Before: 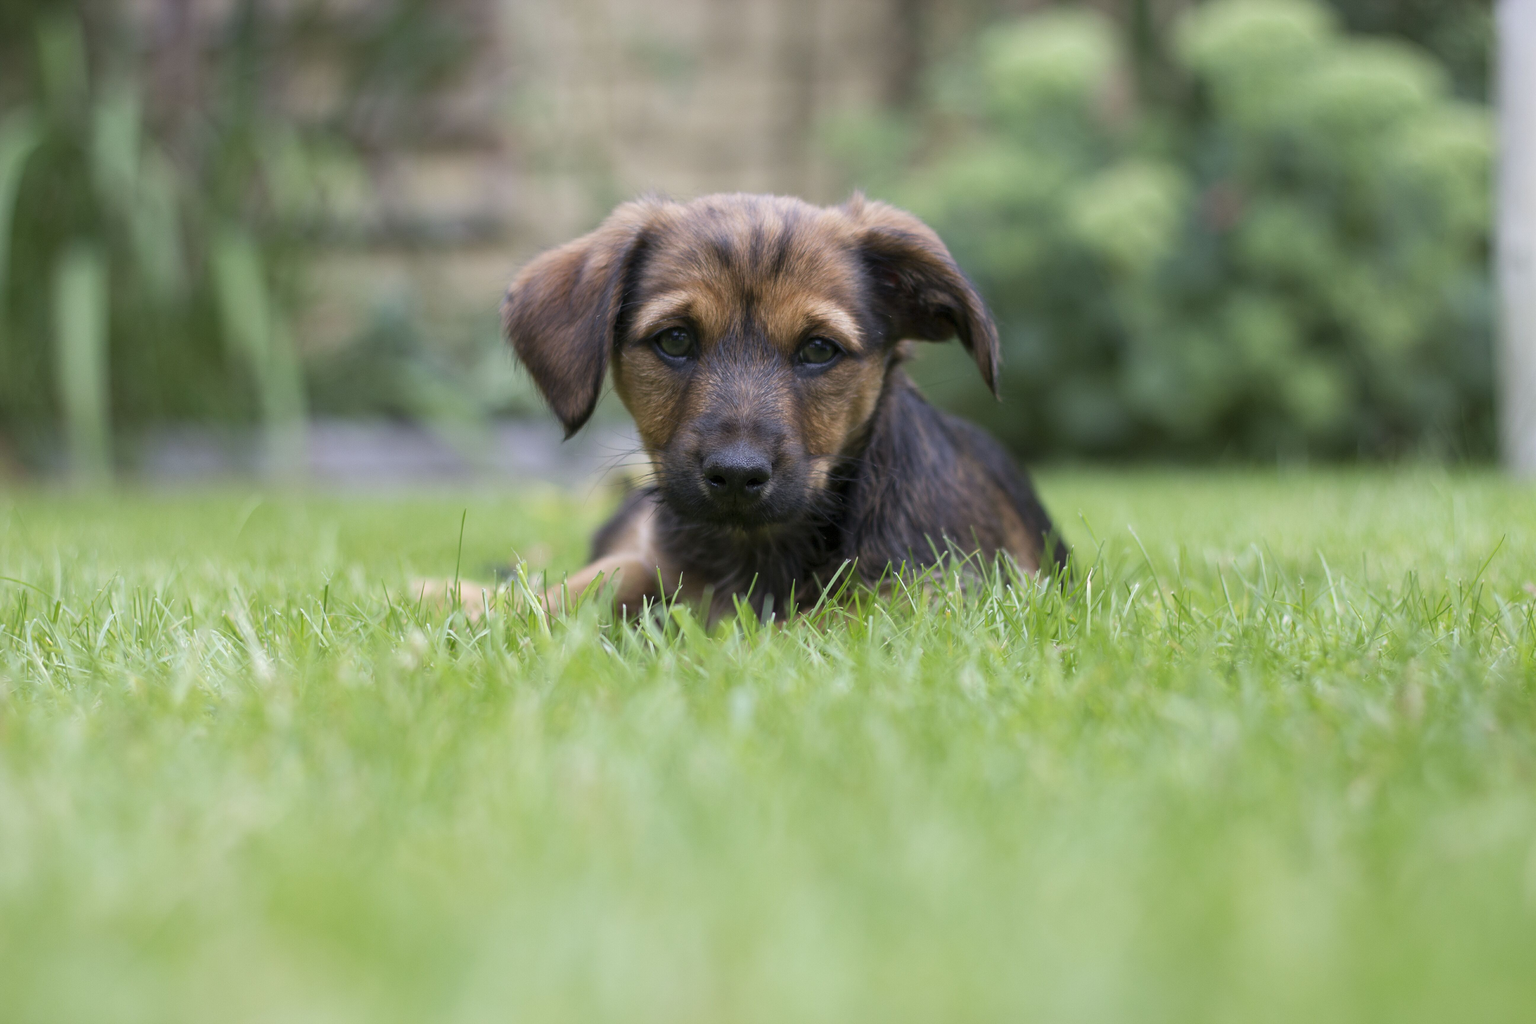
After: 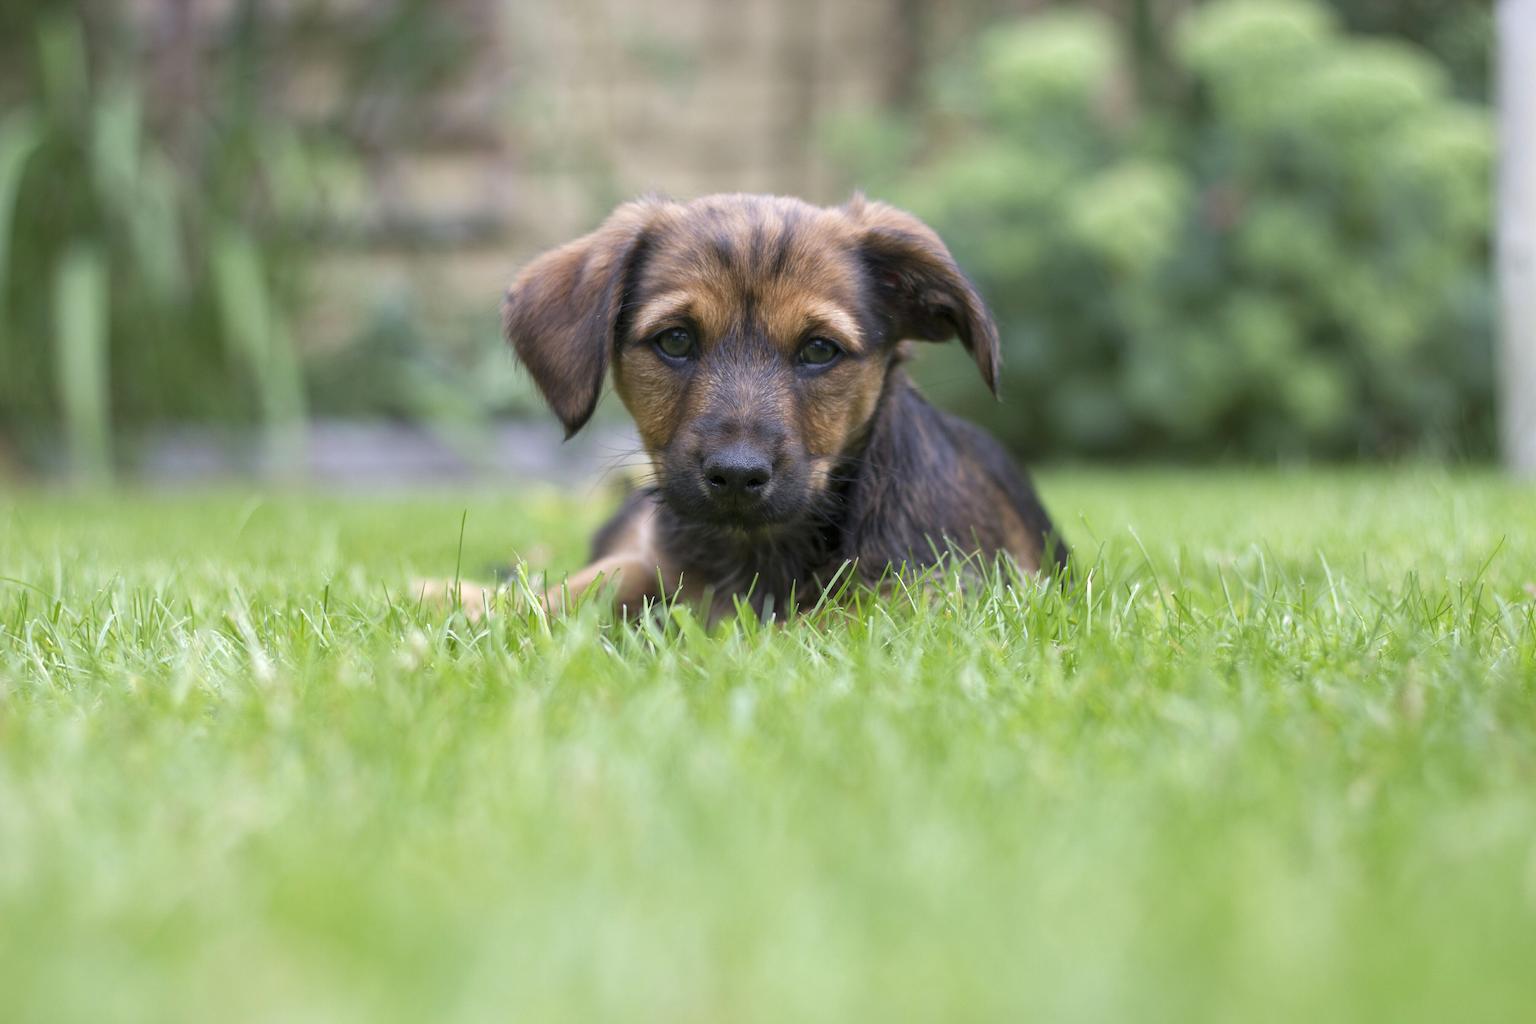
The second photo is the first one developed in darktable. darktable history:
exposure: exposure 0.402 EV, compensate highlight preservation false
shadows and highlights: shadows 25.42, white point adjustment -2.97, highlights -29.86
